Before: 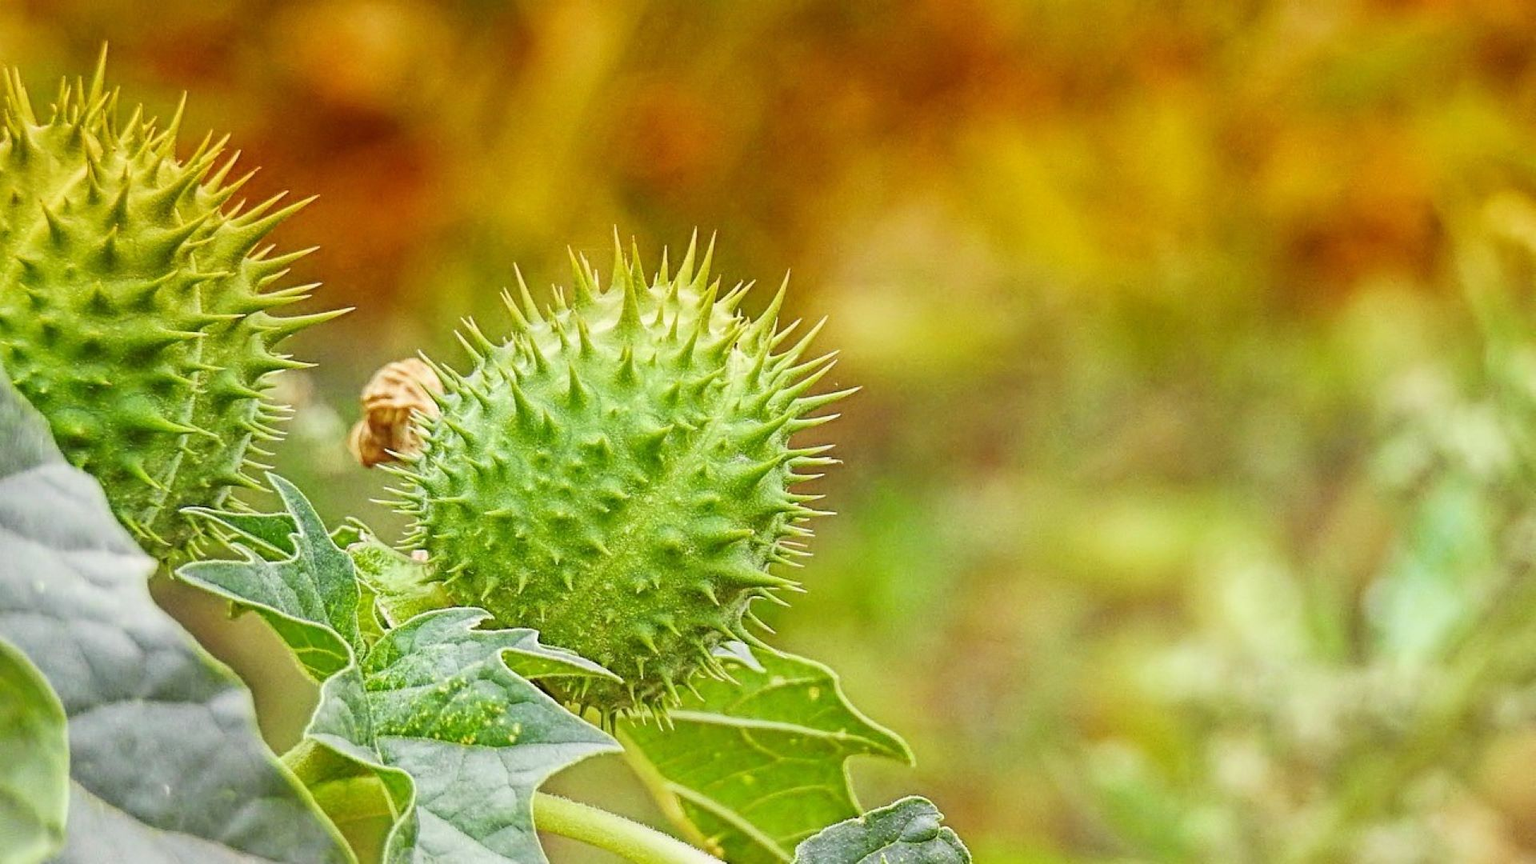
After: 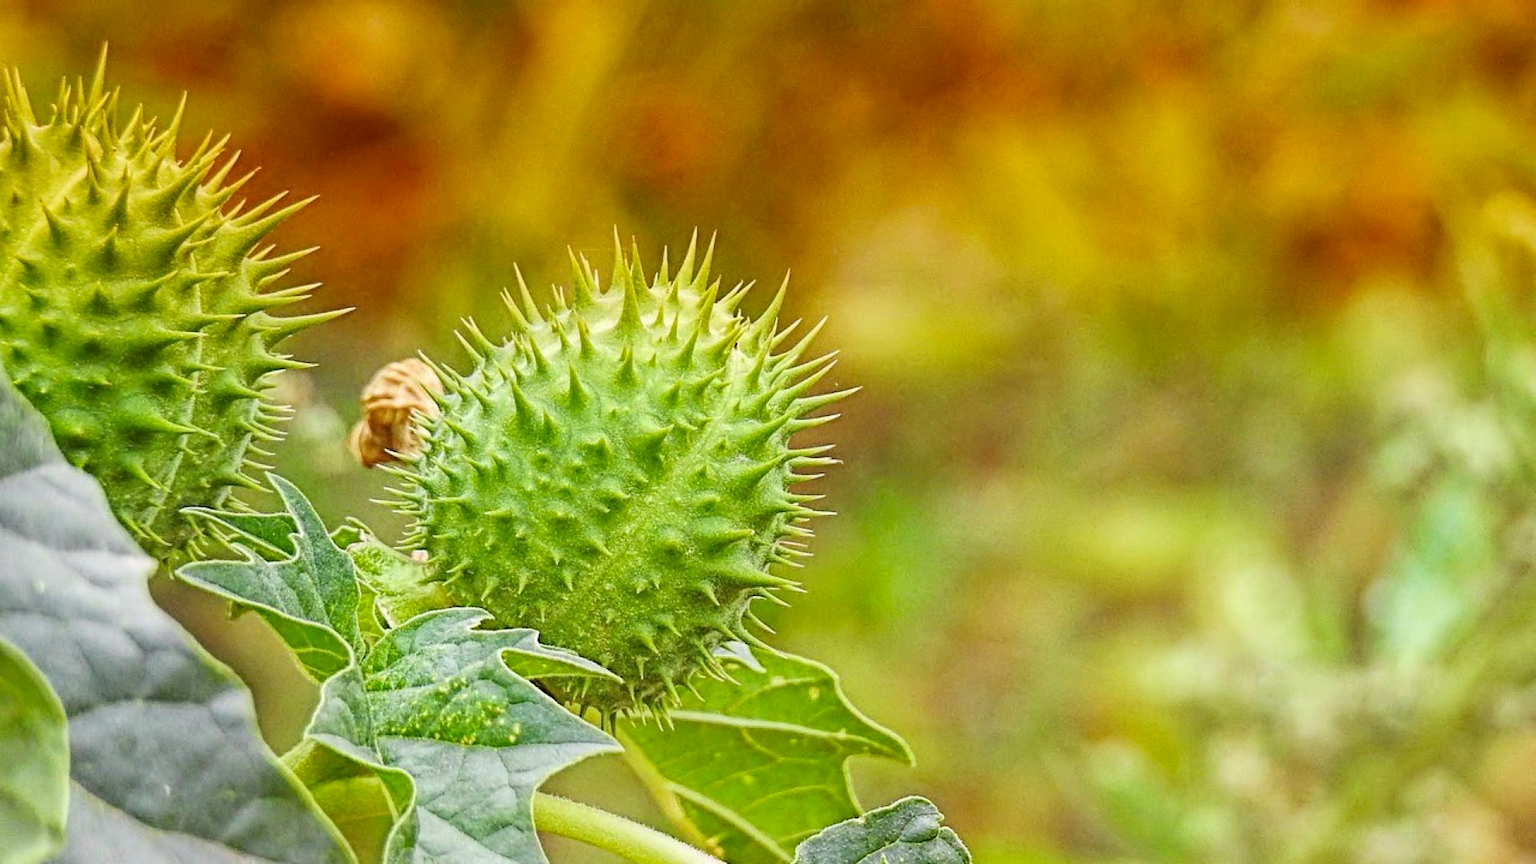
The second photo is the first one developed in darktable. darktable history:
haze removal: compatibility mode true, adaptive false
white balance: emerald 1
